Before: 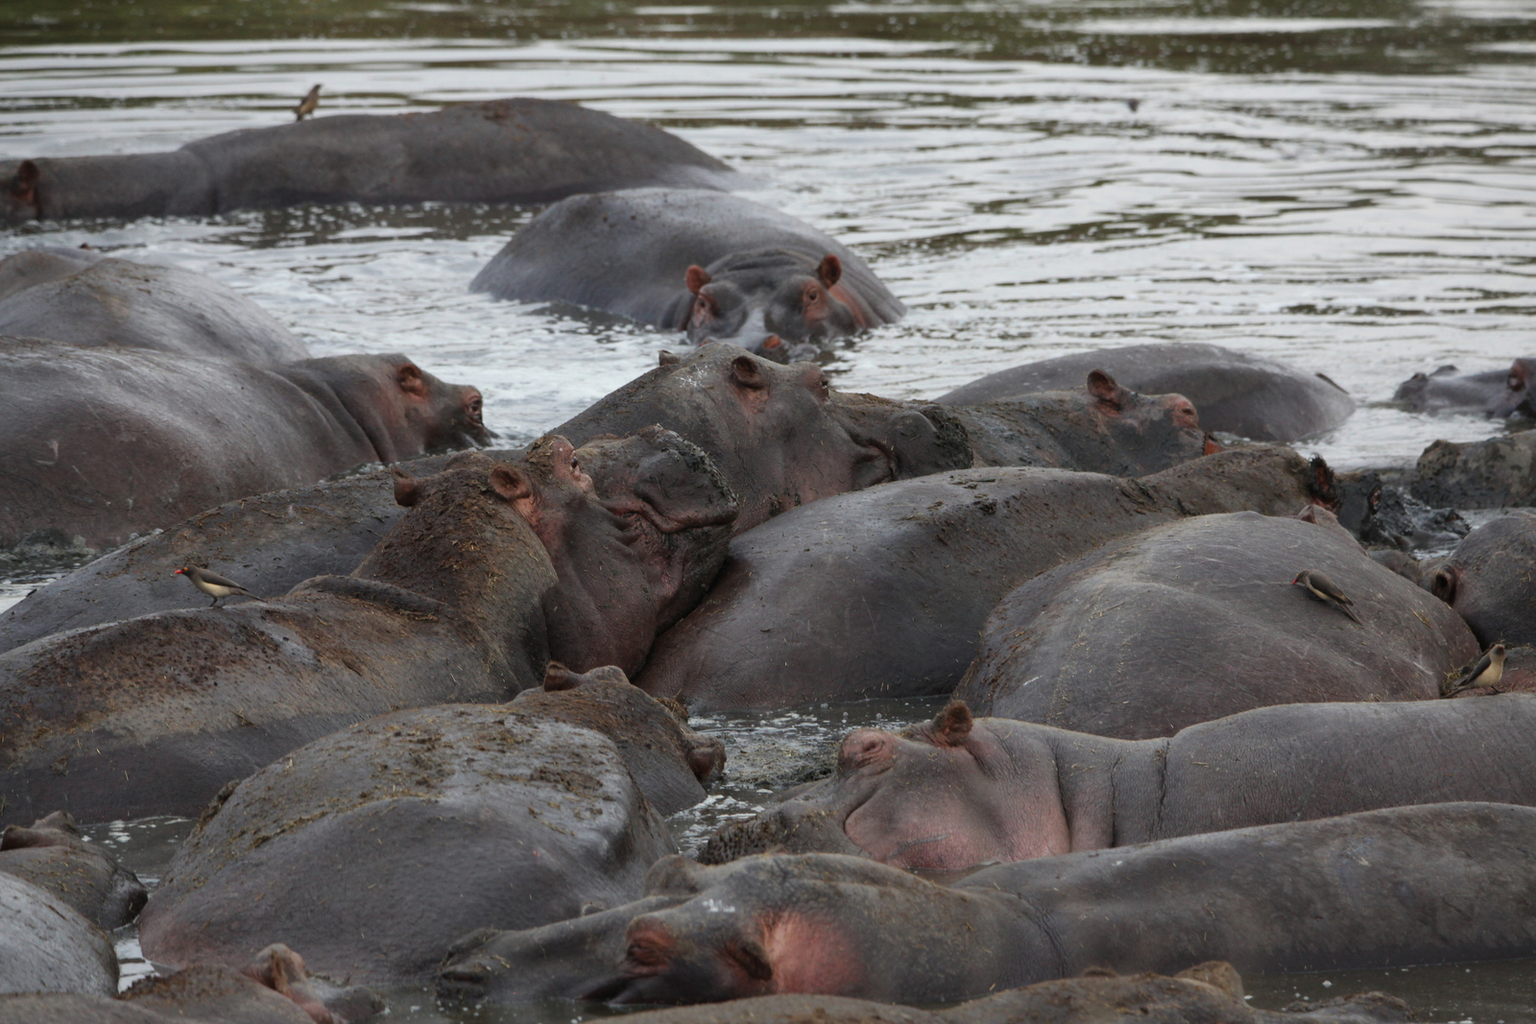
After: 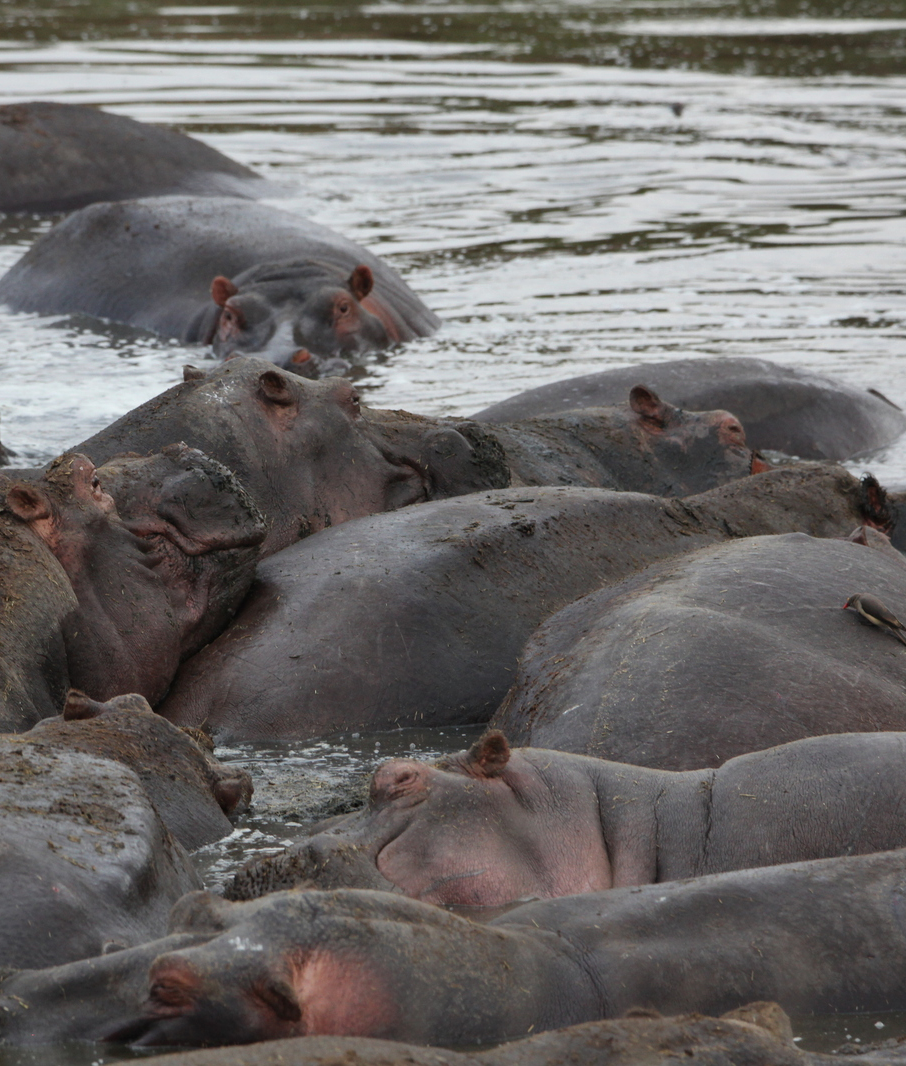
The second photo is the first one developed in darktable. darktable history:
tone equalizer: on, module defaults
shadows and highlights: shadows 32.83, highlights -47.7, soften with gaussian
crop: left 31.458%, top 0%, right 11.876%
